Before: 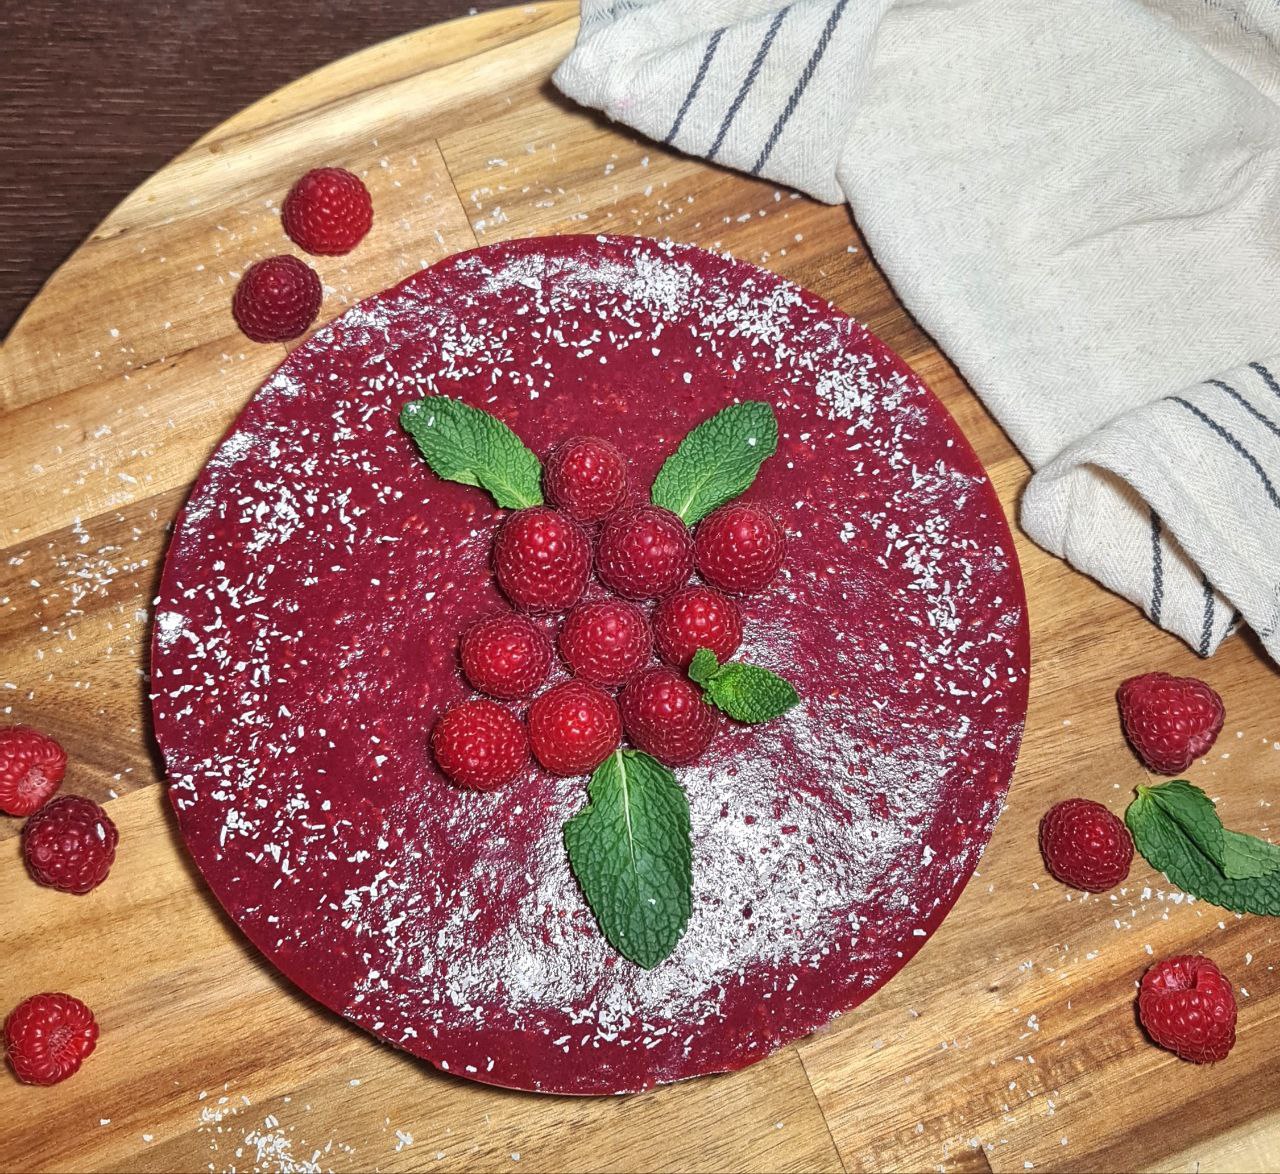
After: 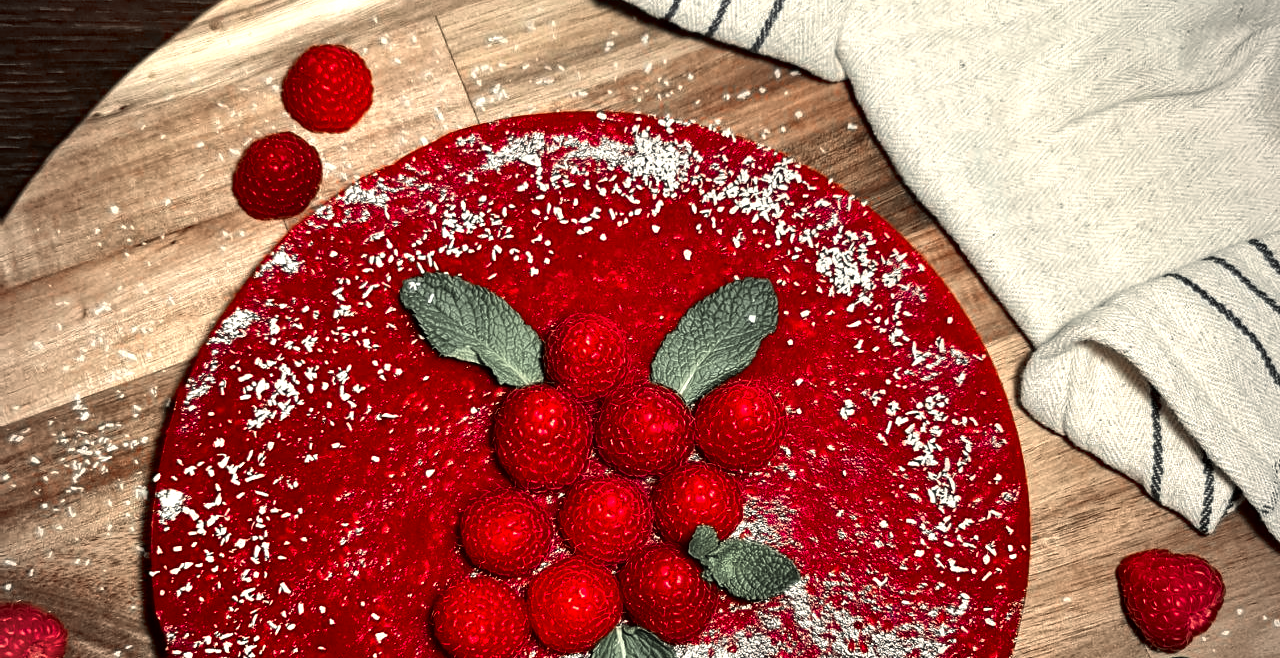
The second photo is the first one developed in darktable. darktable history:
crop and rotate: top 10.605%, bottom 33.274%
haze removal: compatibility mode true, adaptive false
vignetting: fall-off radius 60.92%
color balance: mode lift, gamma, gain (sRGB), lift [1.014, 0.966, 0.918, 0.87], gamma [0.86, 0.734, 0.918, 0.976], gain [1.063, 1.13, 1.063, 0.86]
color zones: curves: ch1 [(0, 0.831) (0.08, 0.771) (0.157, 0.268) (0.241, 0.207) (0.562, -0.005) (0.714, -0.013) (0.876, 0.01) (1, 0.831)]
